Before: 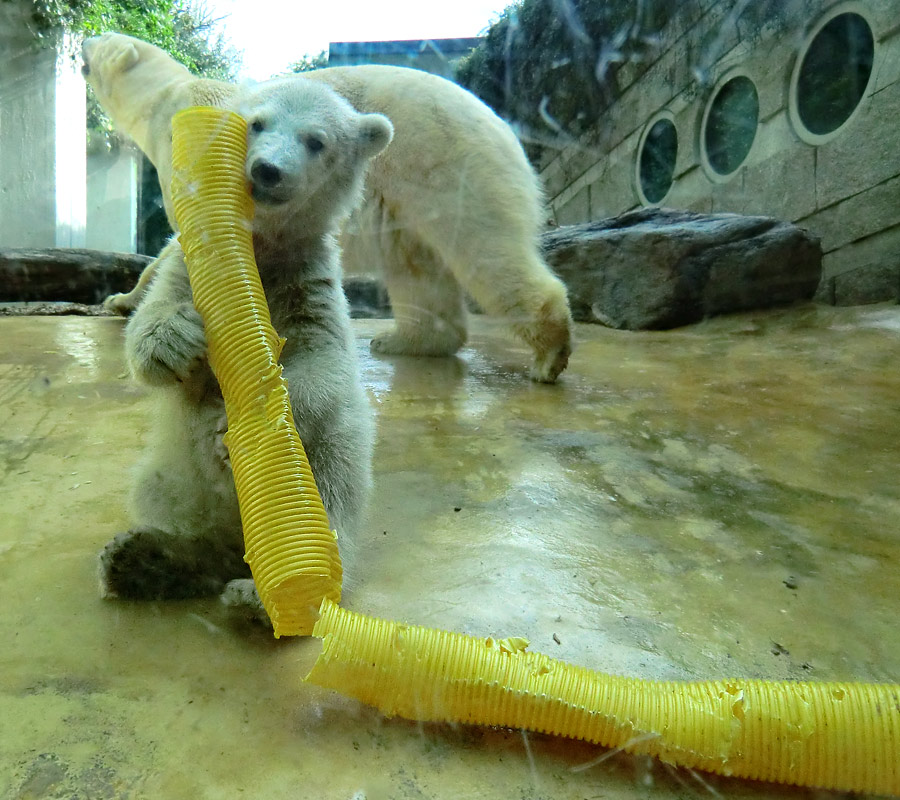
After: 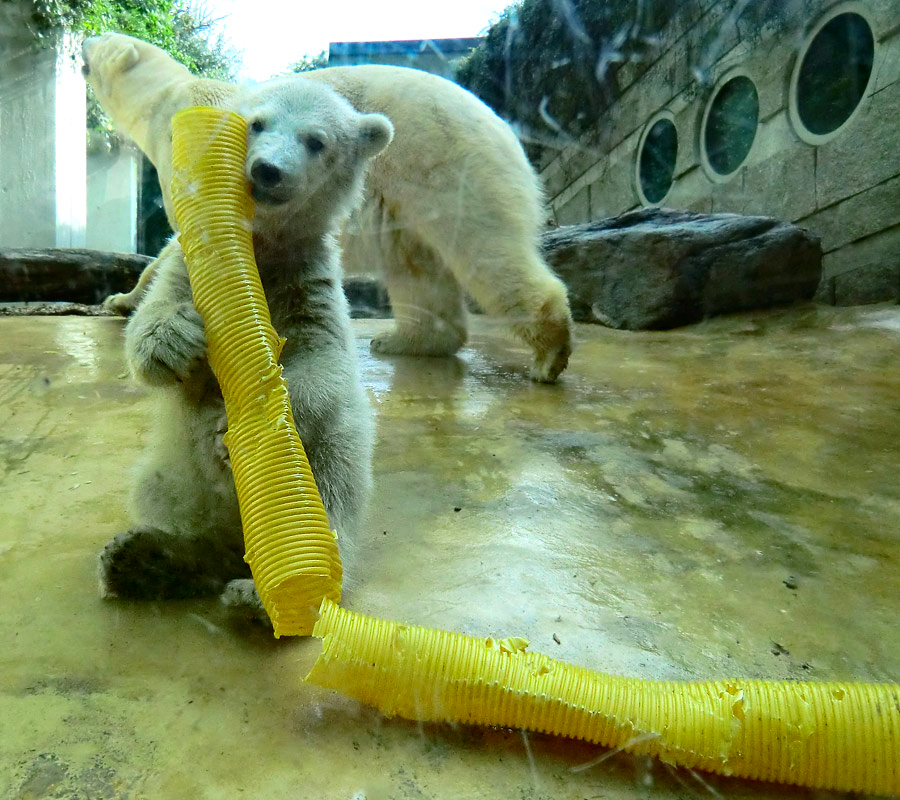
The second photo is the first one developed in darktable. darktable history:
contrast brightness saturation: contrast 0.146, brightness -0.009, saturation 0.103
